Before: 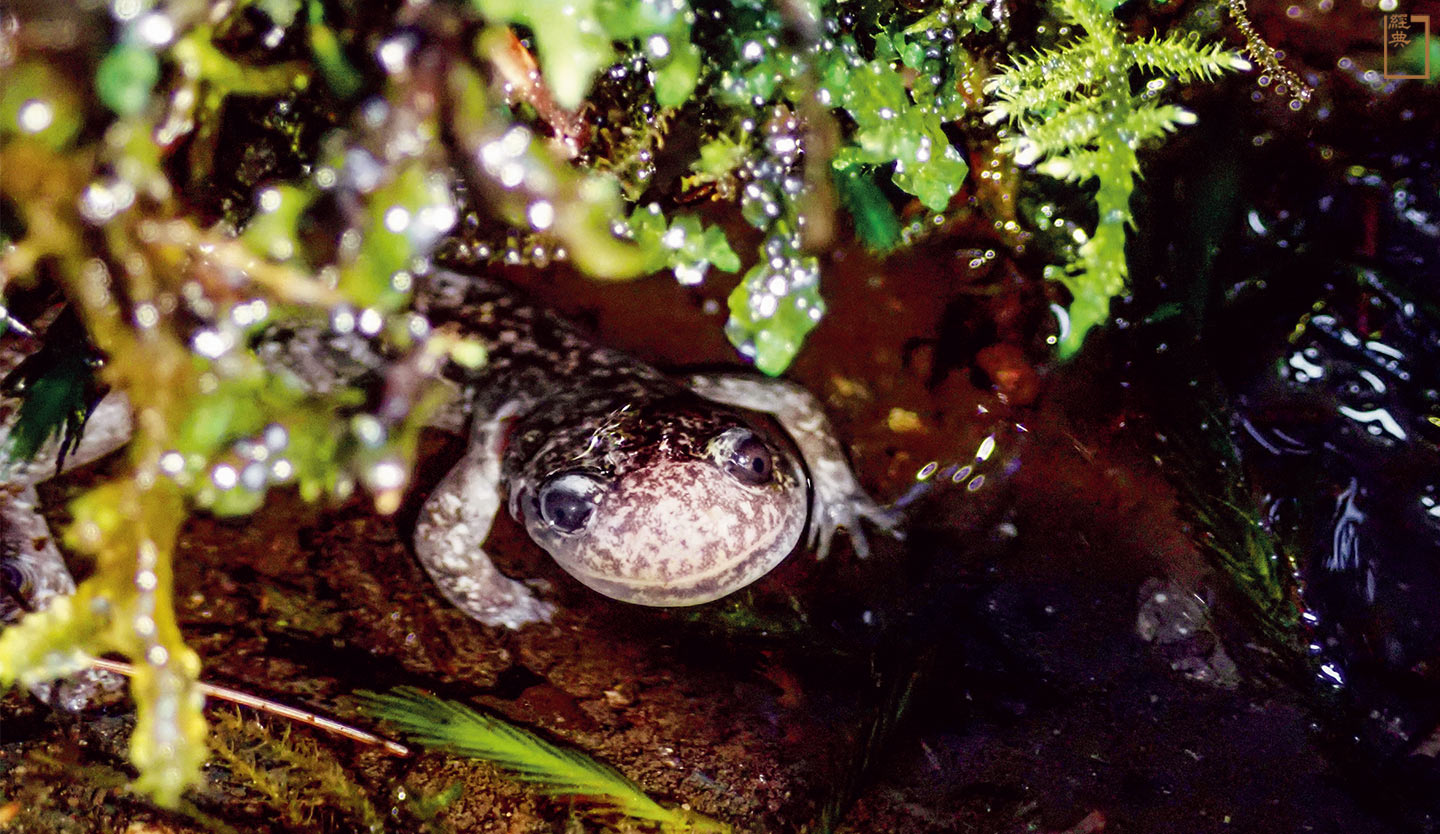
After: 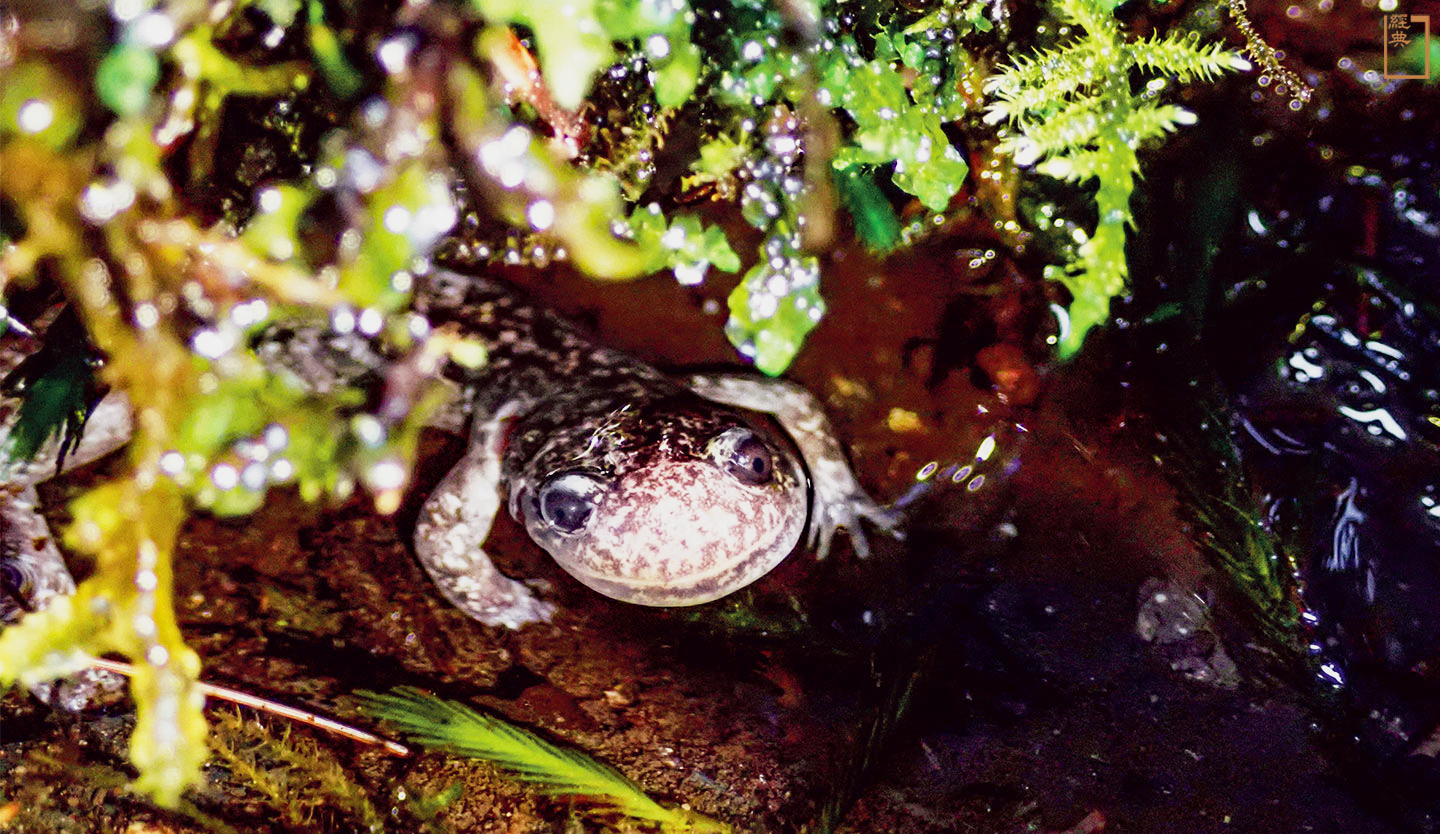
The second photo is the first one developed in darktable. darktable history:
base curve: curves: ch0 [(0, 0) (0.088, 0.125) (0.176, 0.251) (0.354, 0.501) (0.613, 0.749) (1, 0.877)], preserve colors none
haze removal: strength 0.12, distance 0.25, compatibility mode true, adaptive false
